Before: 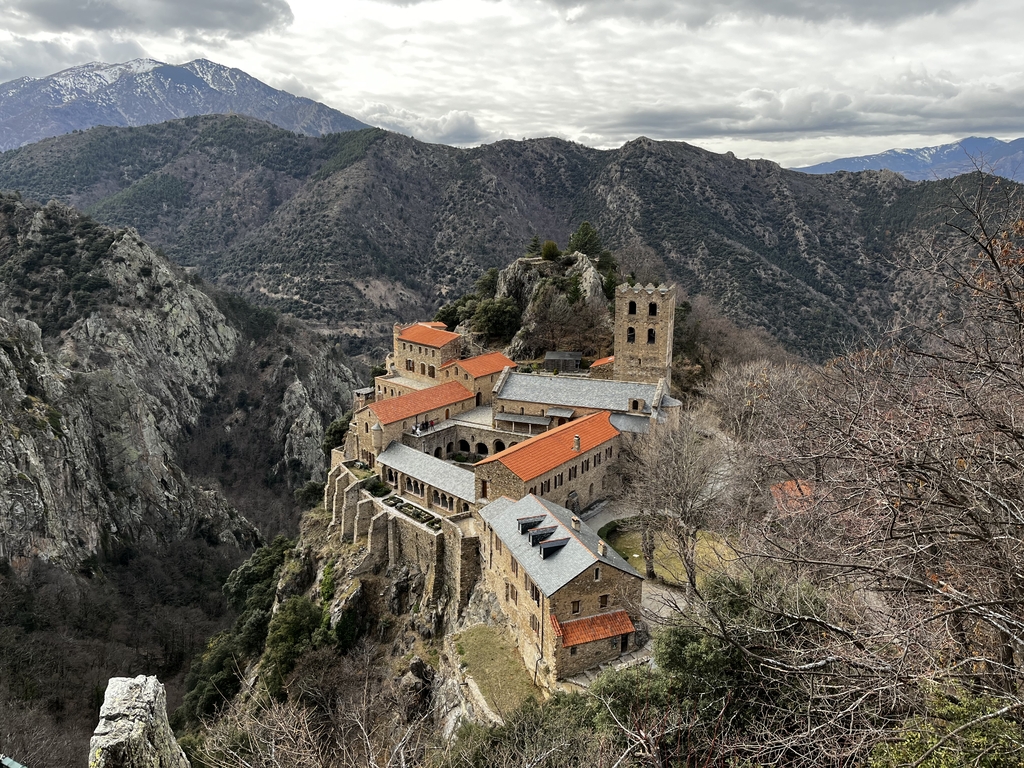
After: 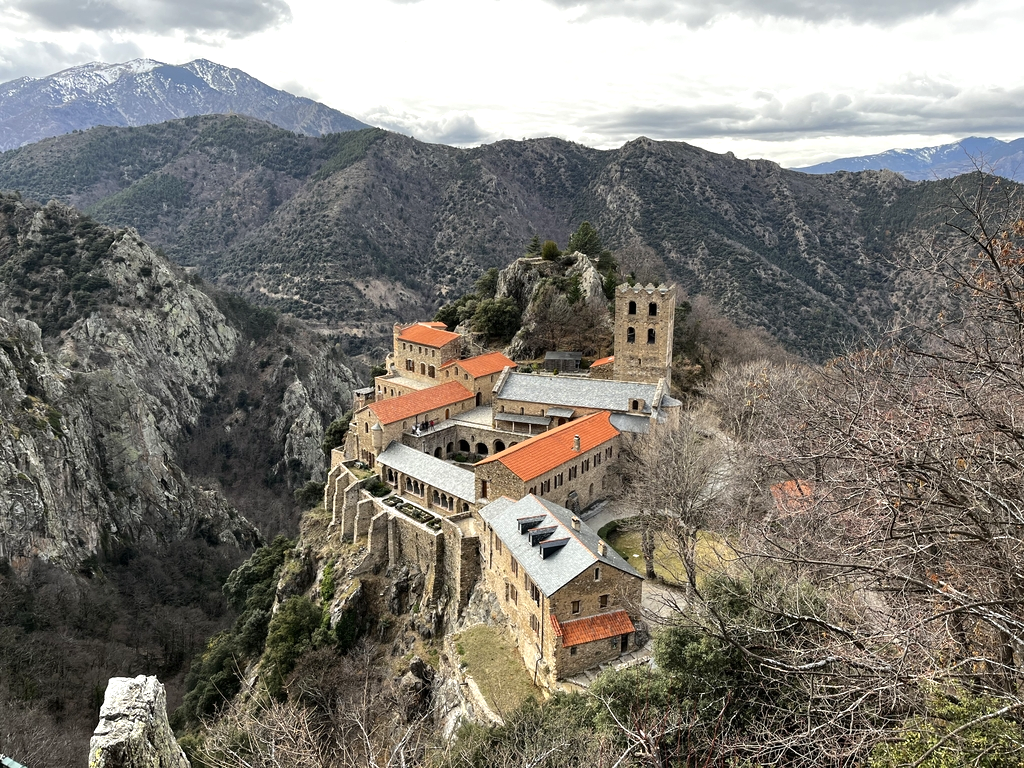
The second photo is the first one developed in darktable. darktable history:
exposure: exposure 0.463 EV, compensate highlight preservation false
